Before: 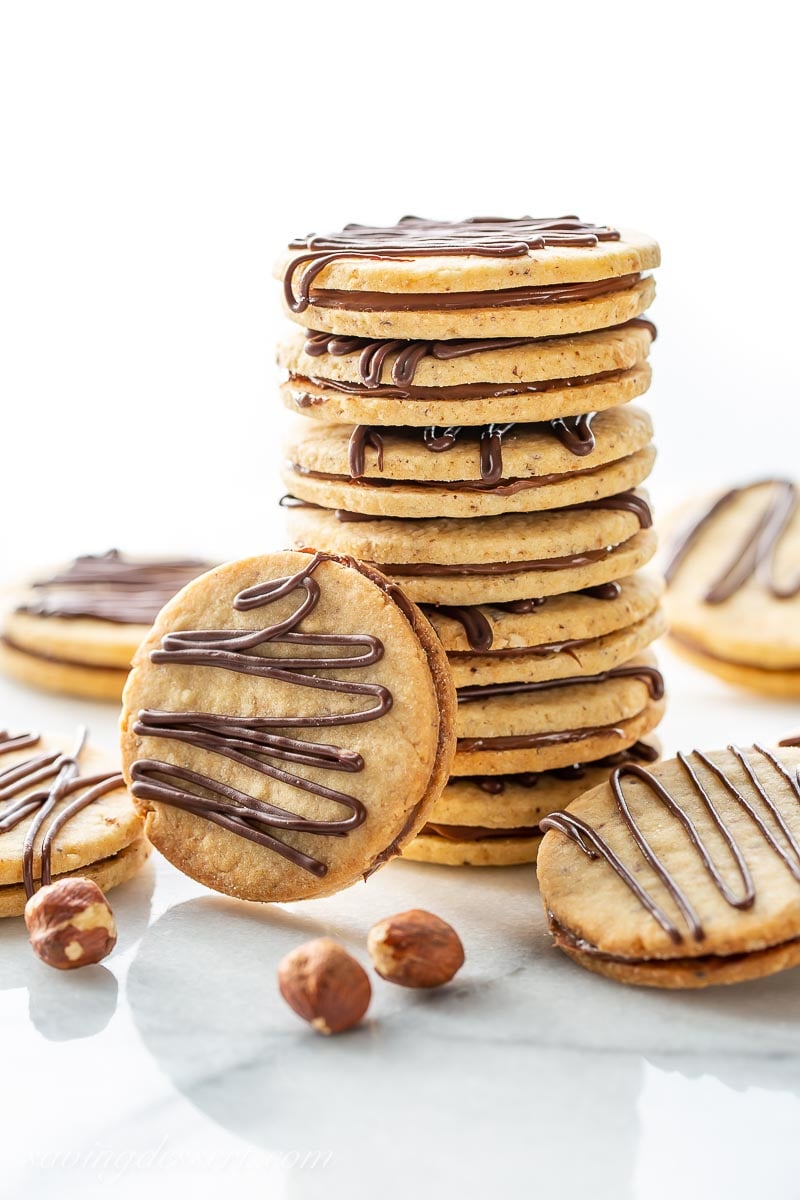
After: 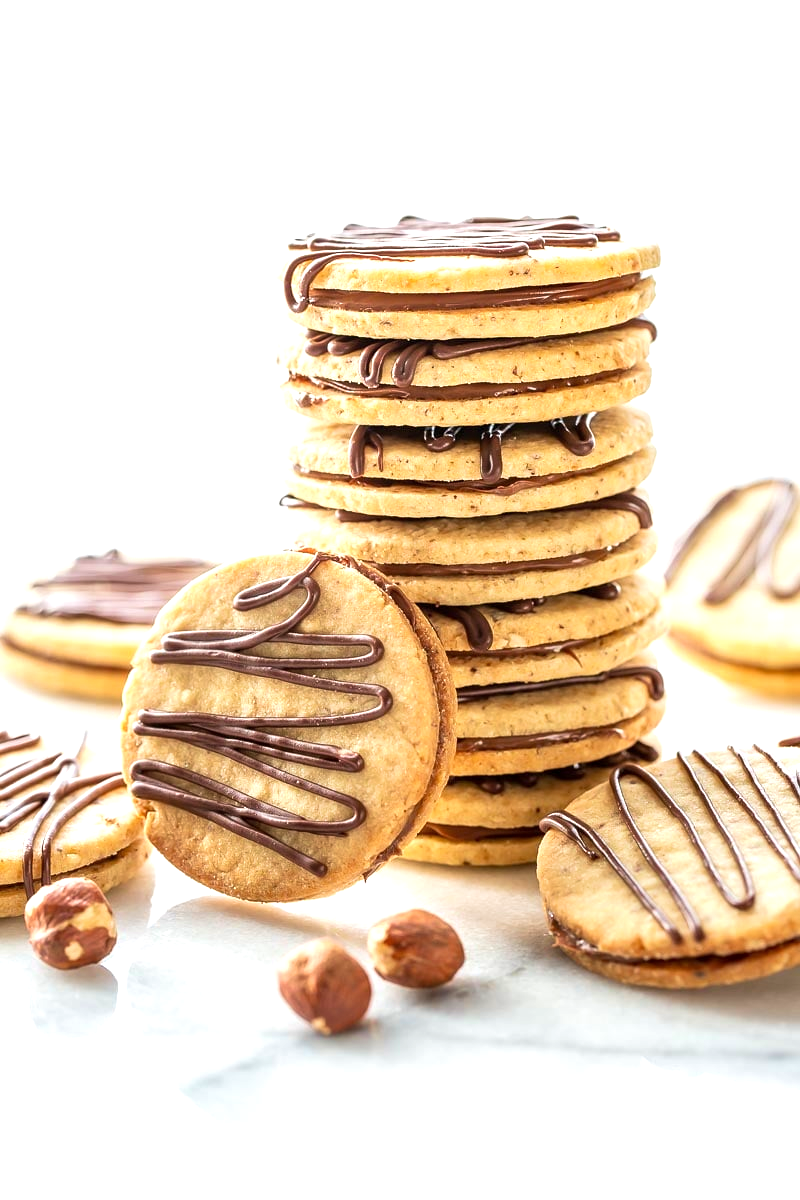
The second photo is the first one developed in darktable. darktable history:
velvia: on, module defaults
exposure: black level correction 0.001, exposure 0.499 EV, compensate highlight preservation false
